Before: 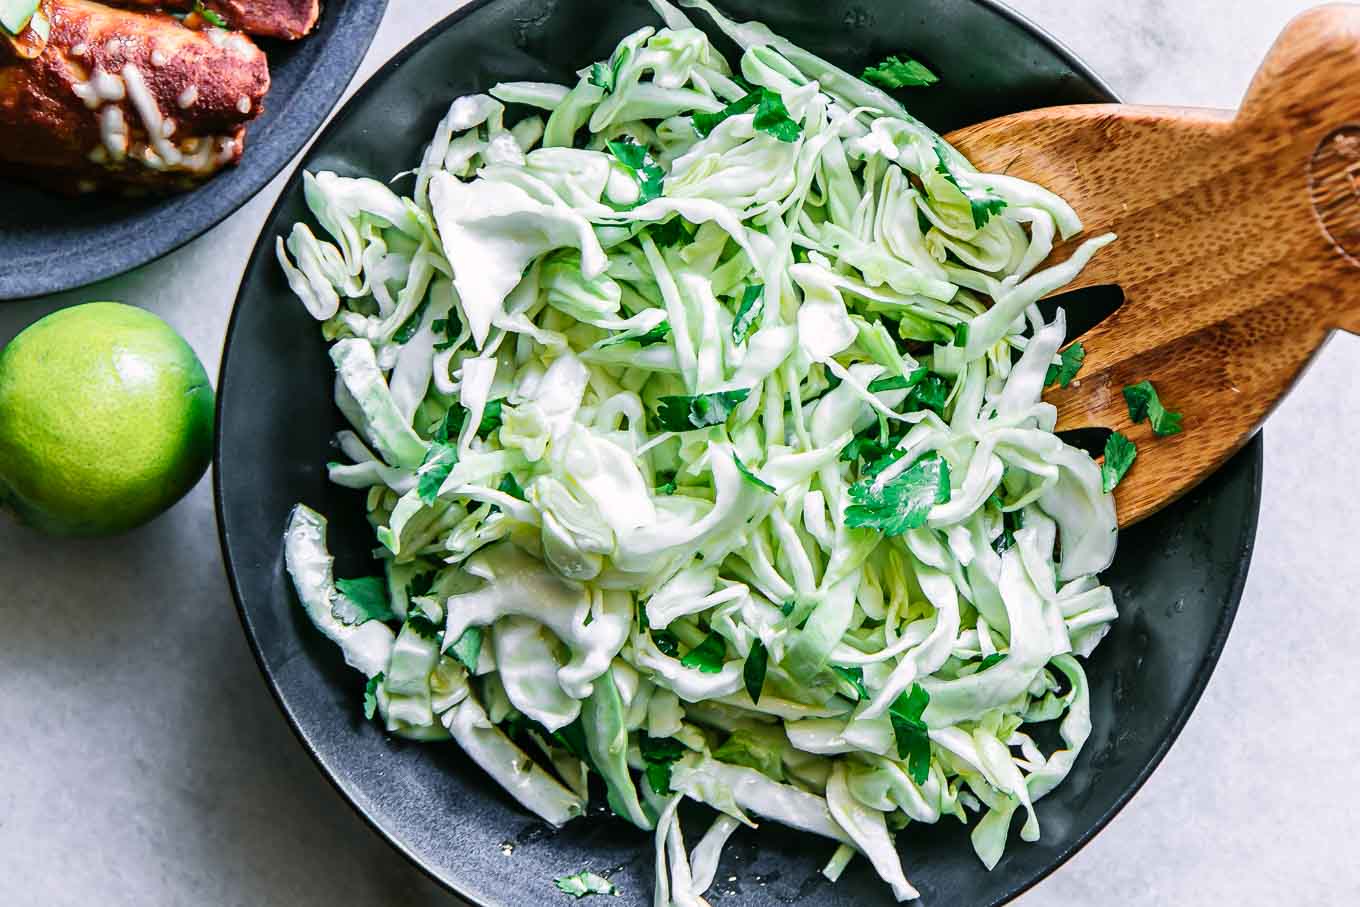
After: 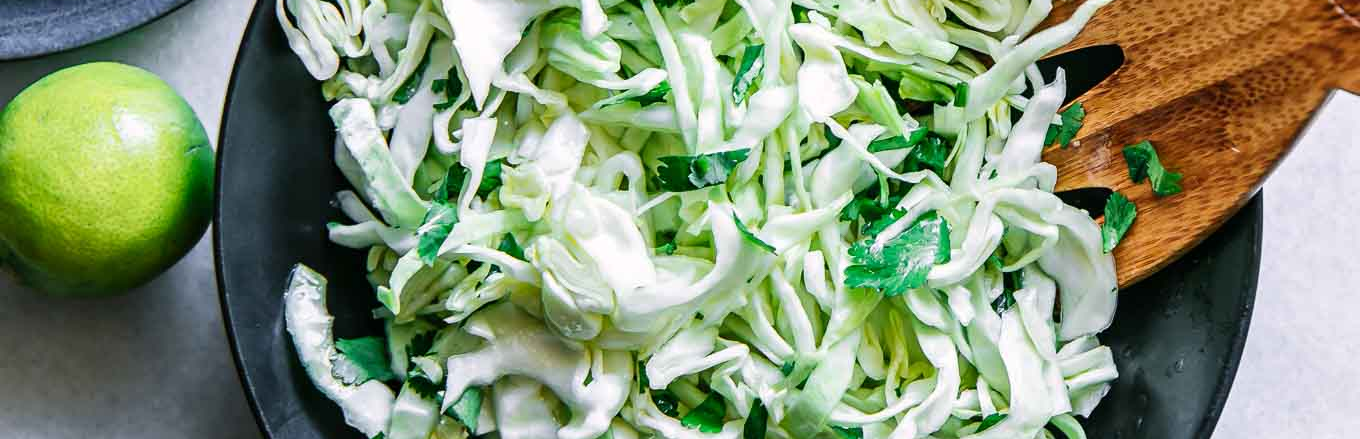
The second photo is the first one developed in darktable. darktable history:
crop and rotate: top 26.467%, bottom 25.078%
